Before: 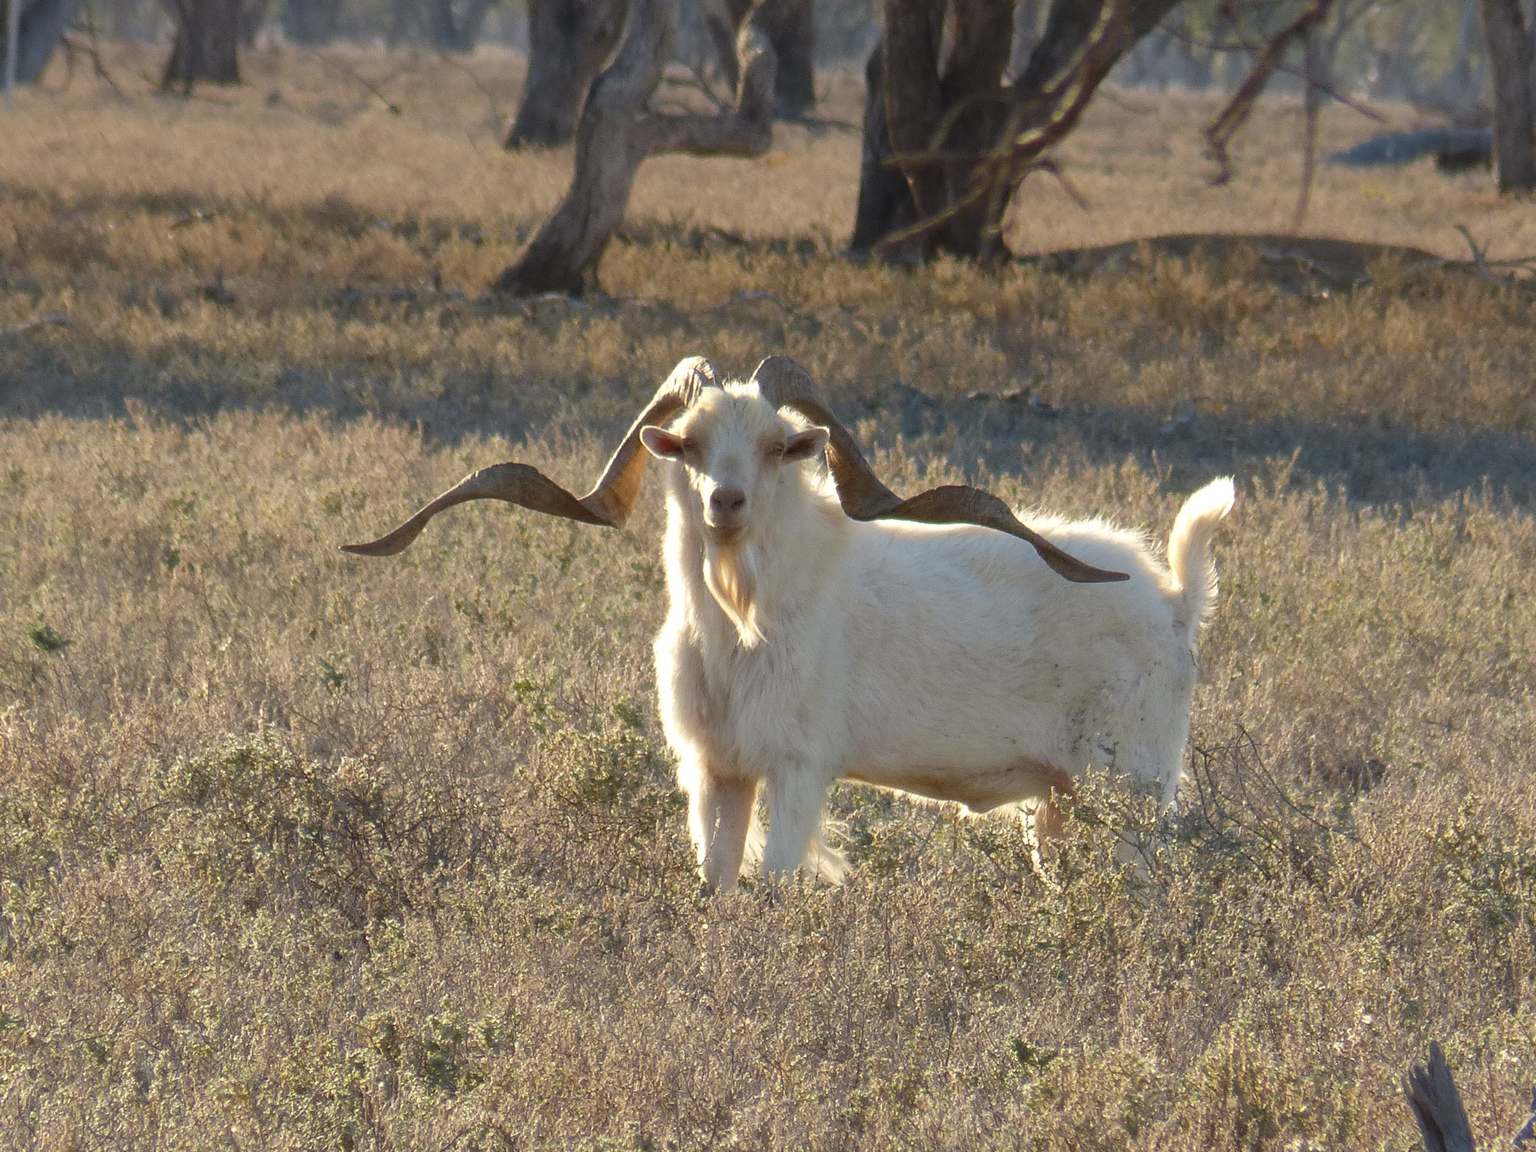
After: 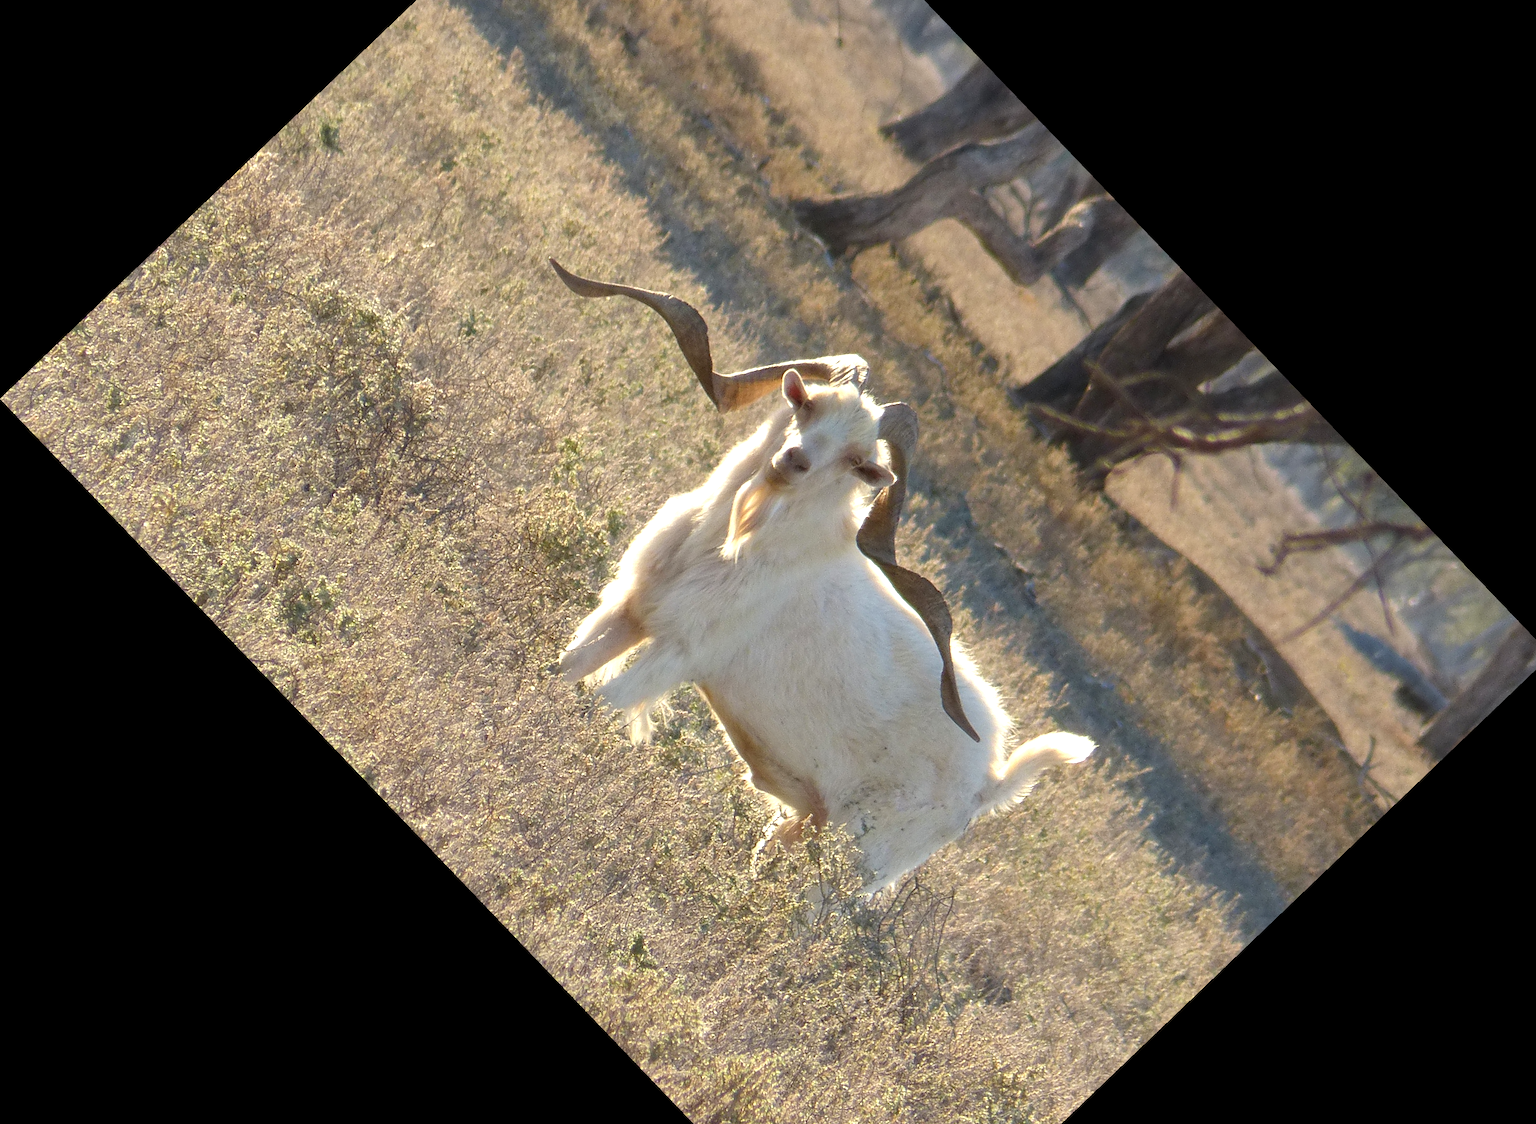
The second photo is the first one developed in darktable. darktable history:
crop and rotate: angle -46.26°, top 16.234%, right 0.912%, bottom 11.704%
exposure: black level correction 0.001, exposure 0.5 EV, compensate exposure bias true, compensate highlight preservation false
